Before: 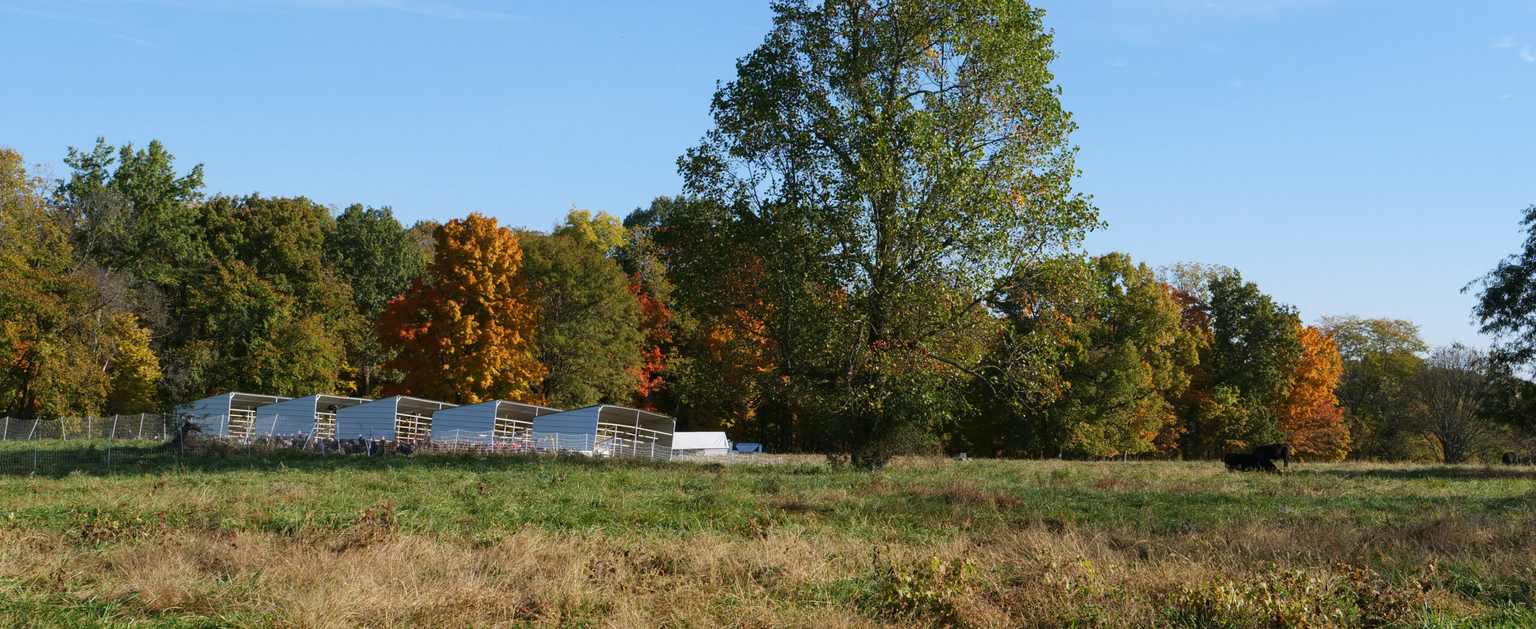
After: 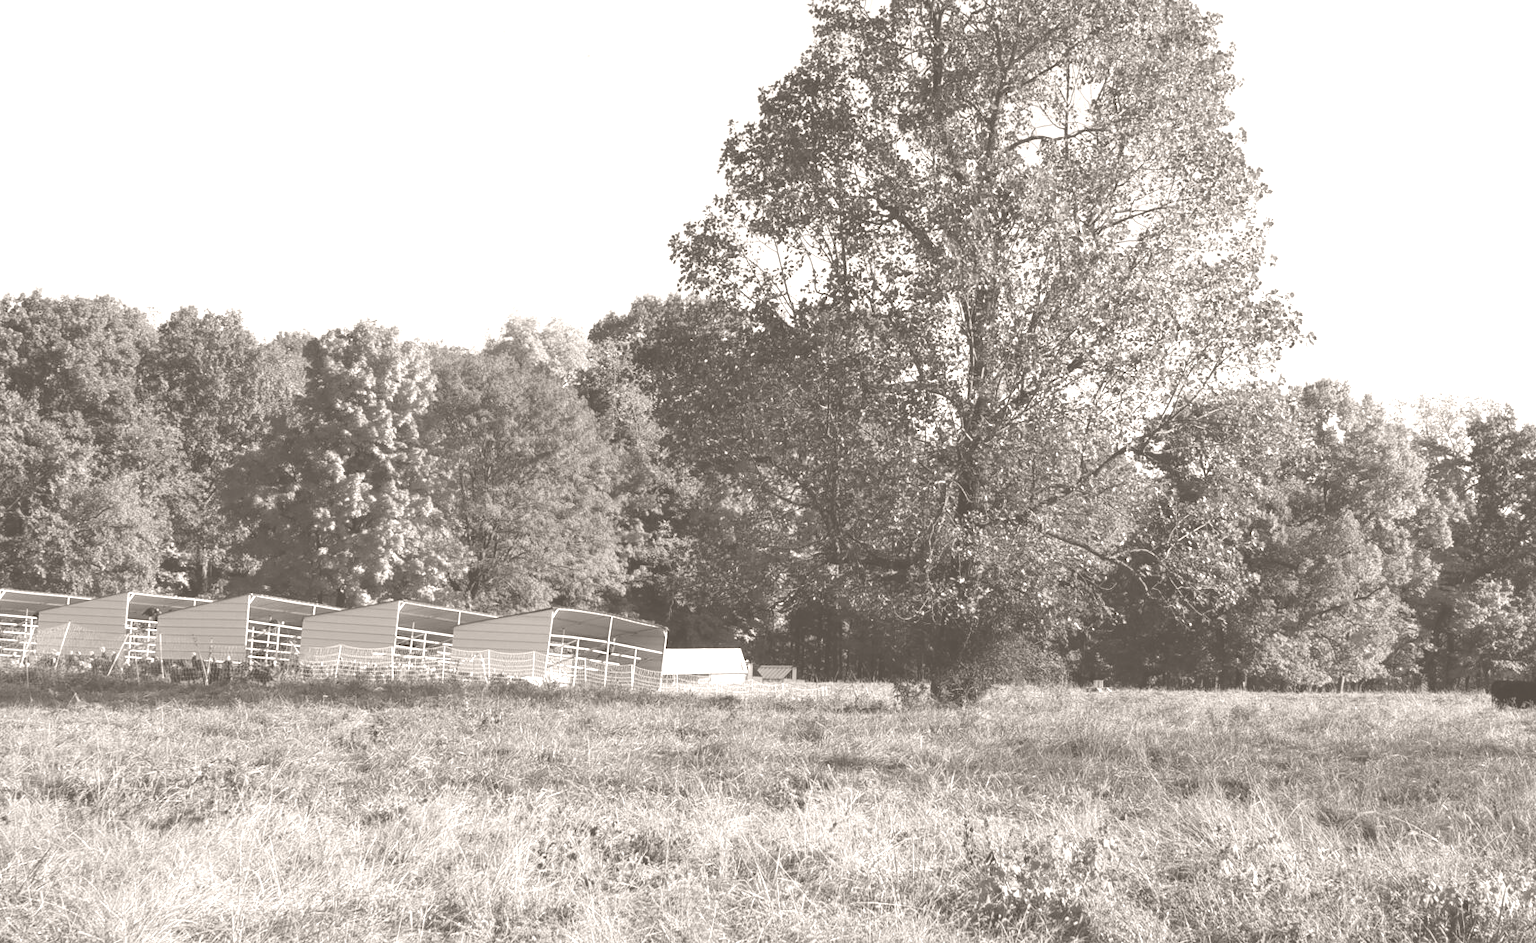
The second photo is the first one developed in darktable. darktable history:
colorize: hue 34.49°, saturation 35.33%, source mix 100%, lightness 55%, version 1
crop and rotate: left 15.055%, right 18.278%
